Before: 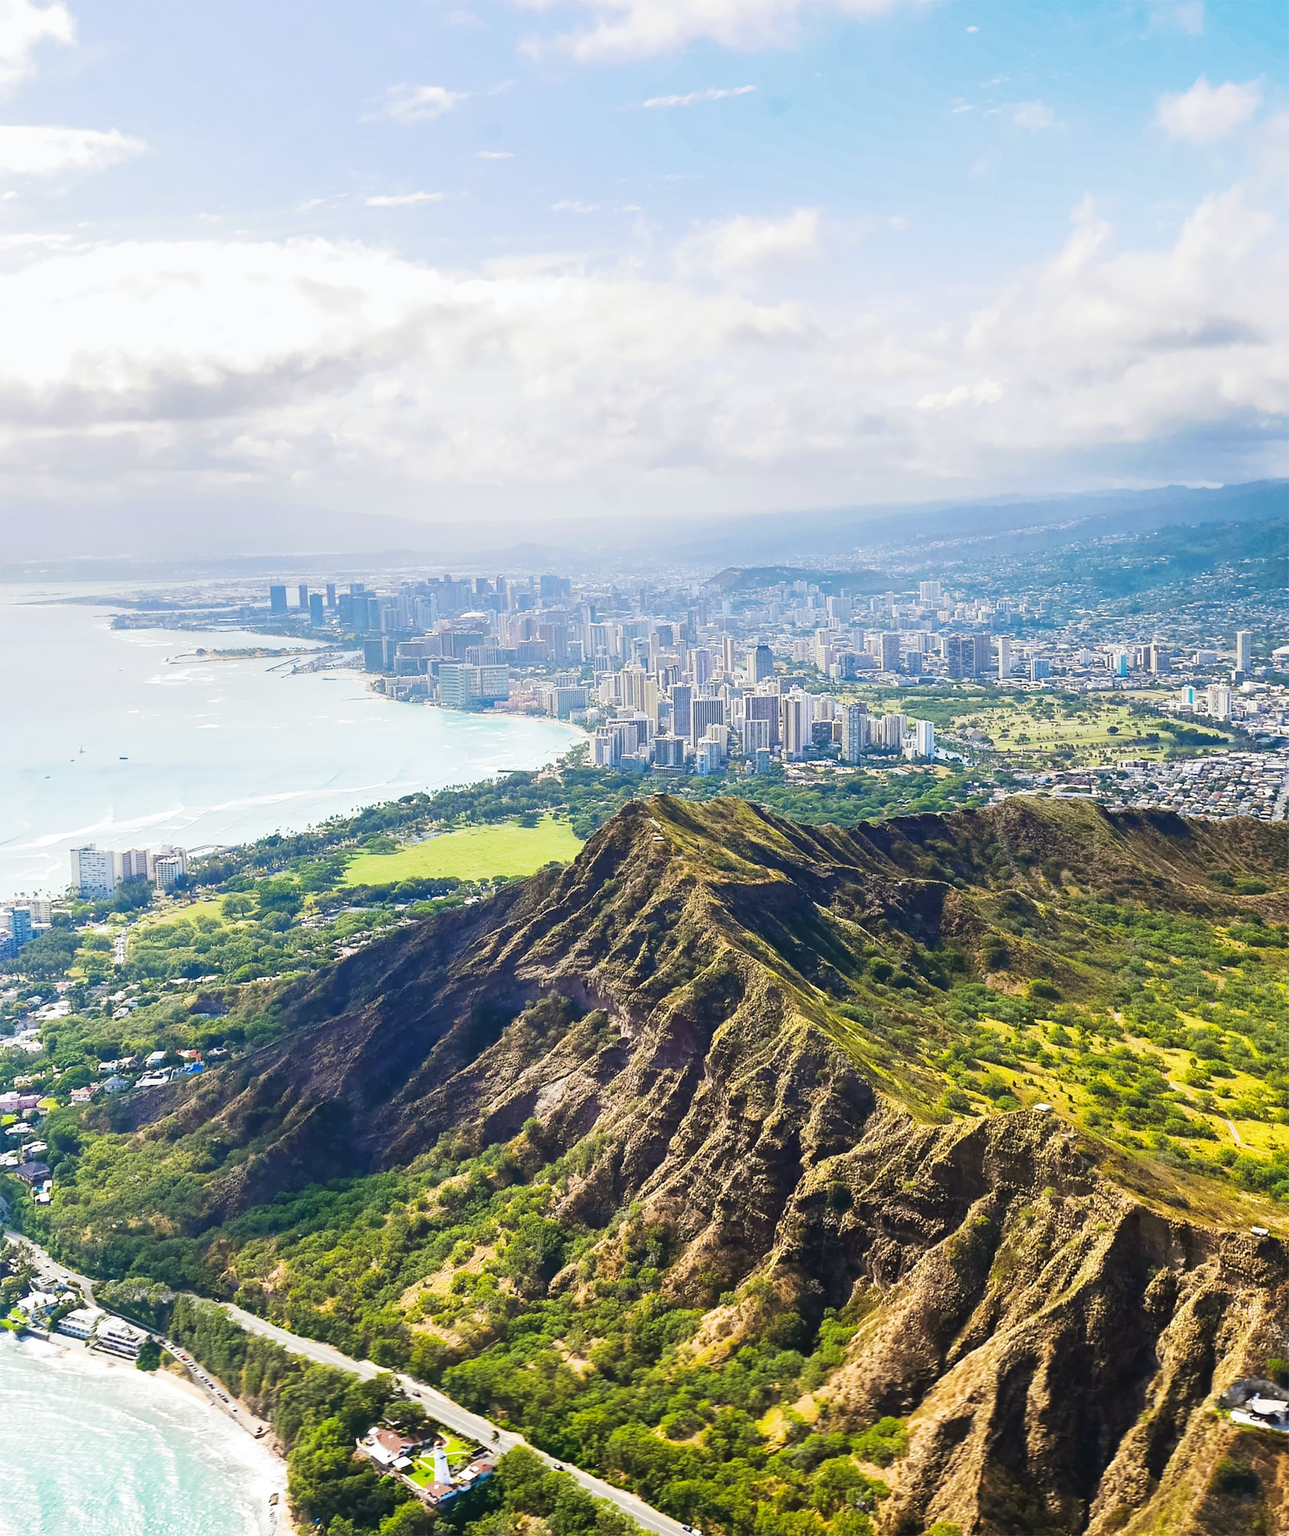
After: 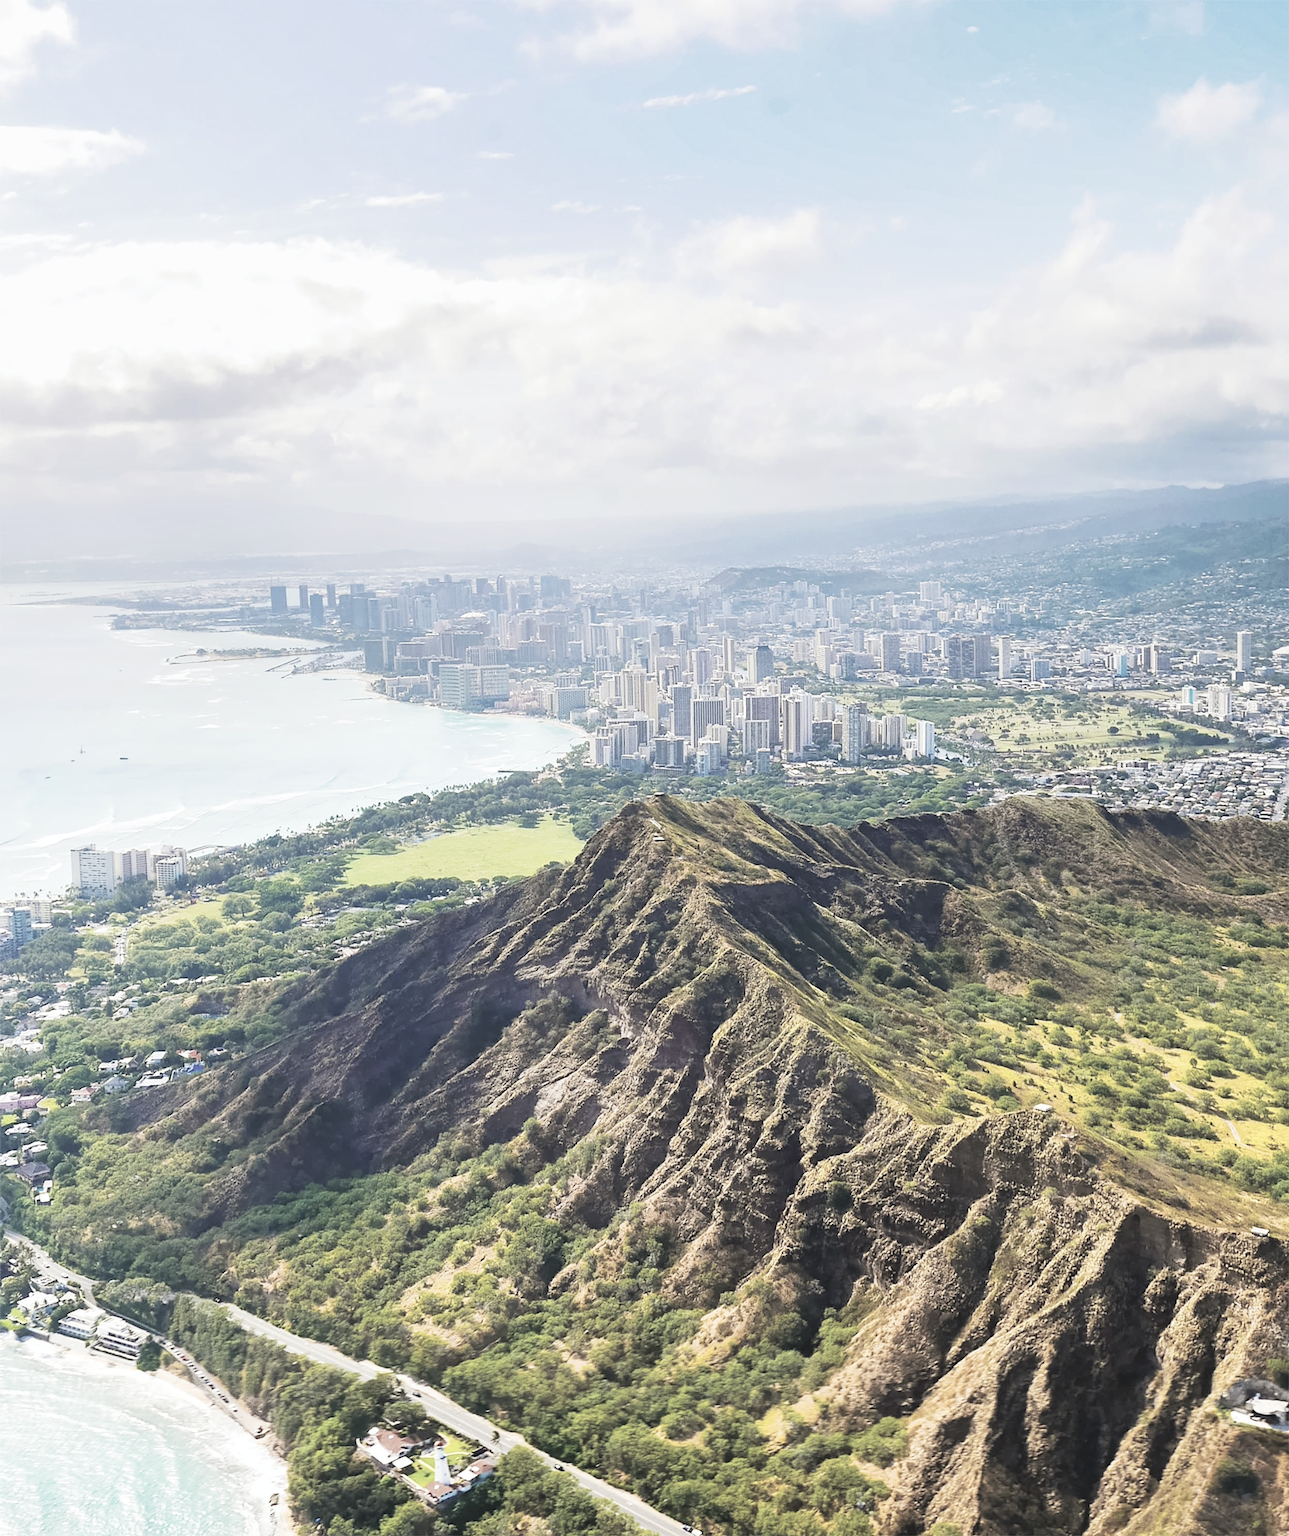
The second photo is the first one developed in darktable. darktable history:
contrast brightness saturation: brightness 0.182, saturation -0.492
